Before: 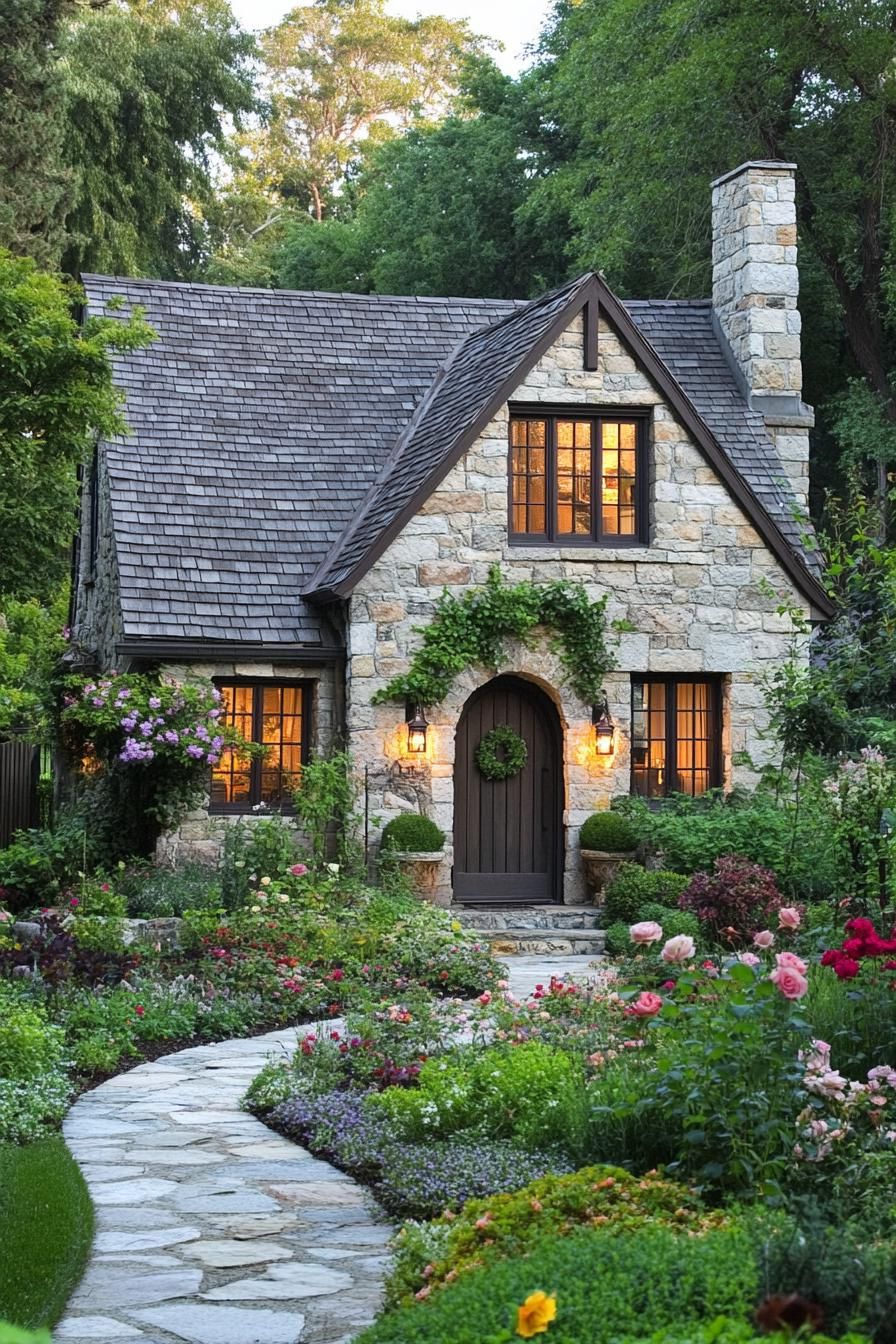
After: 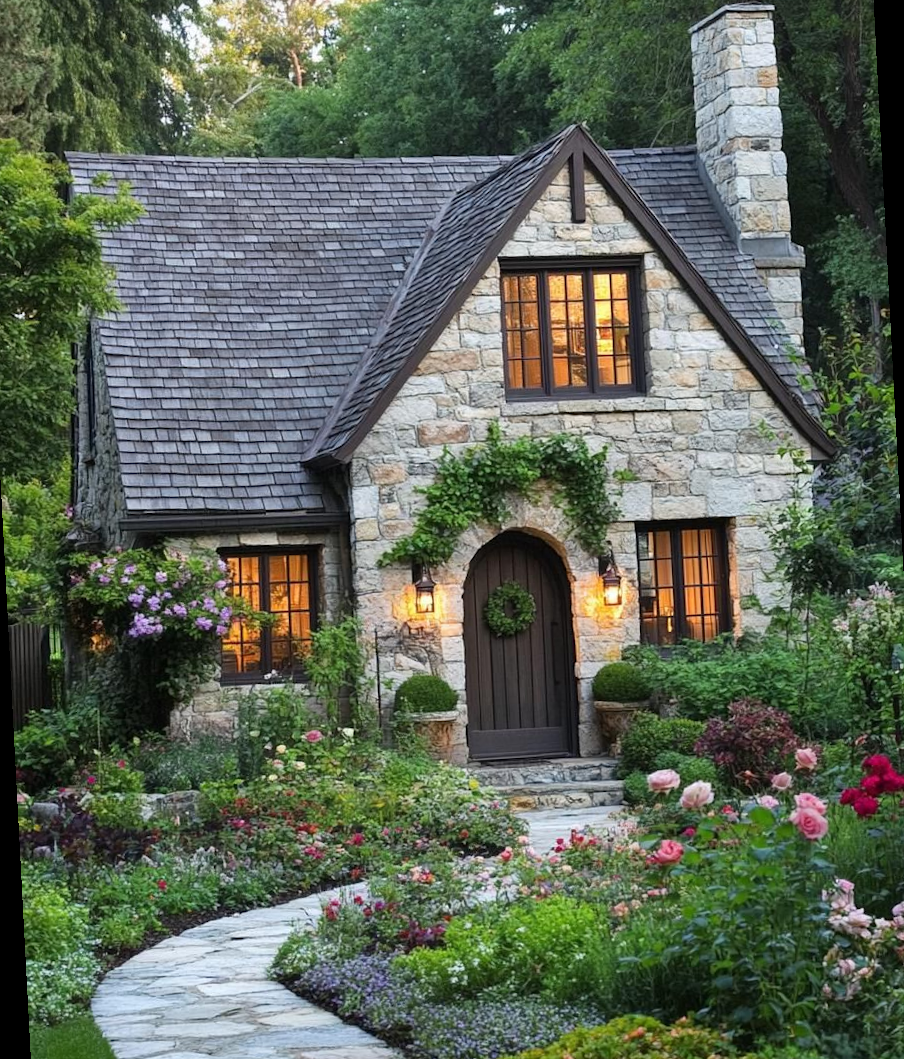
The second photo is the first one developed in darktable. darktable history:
crop and rotate: top 5.609%, bottom 5.609%
rotate and perspective: rotation -3°, crop left 0.031, crop right 0.968, crop top 0.07, crop bottom 0.93
